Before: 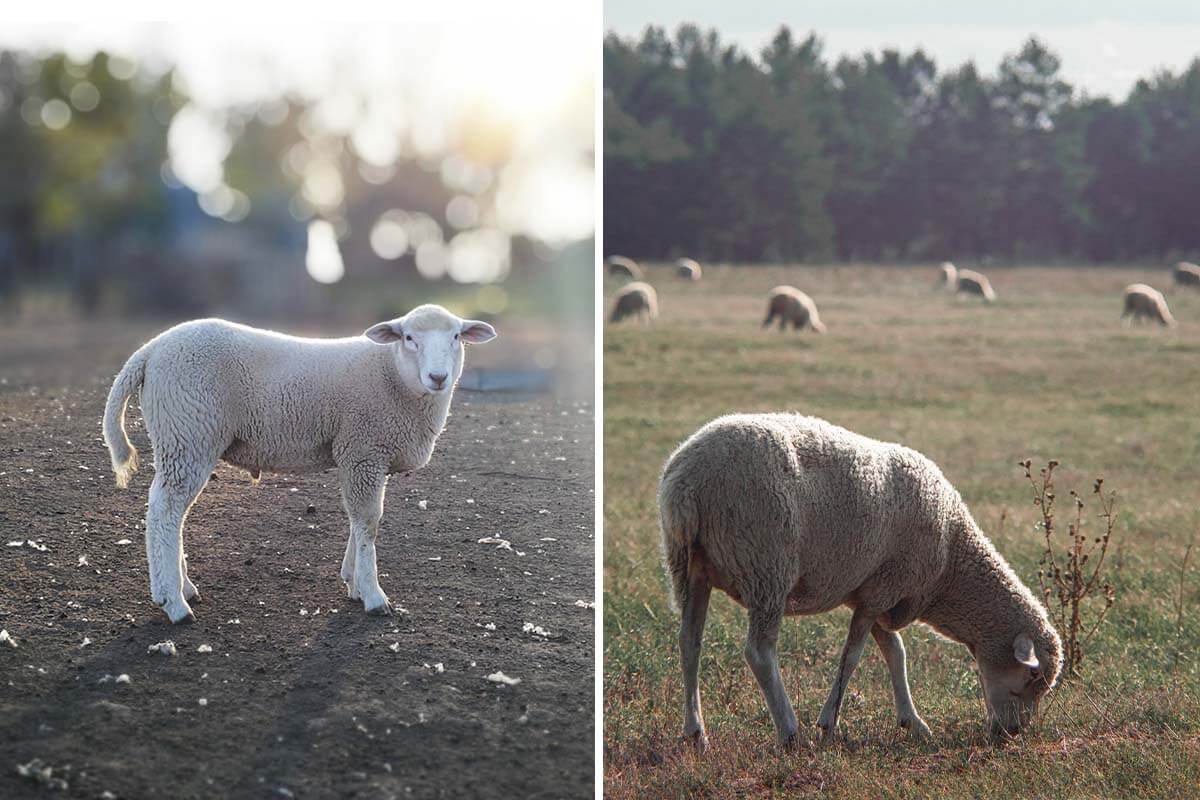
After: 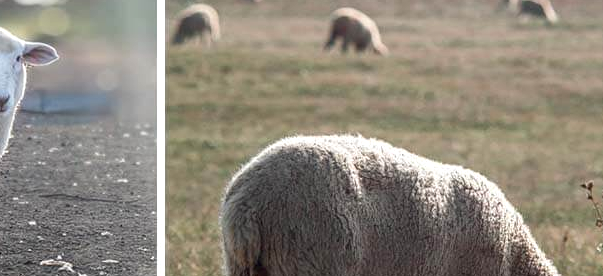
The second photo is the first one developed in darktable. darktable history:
crop: left 36.529%, top 34.799%, right 13.207%, bottom 30.67%
local contrast: on, module defaults
